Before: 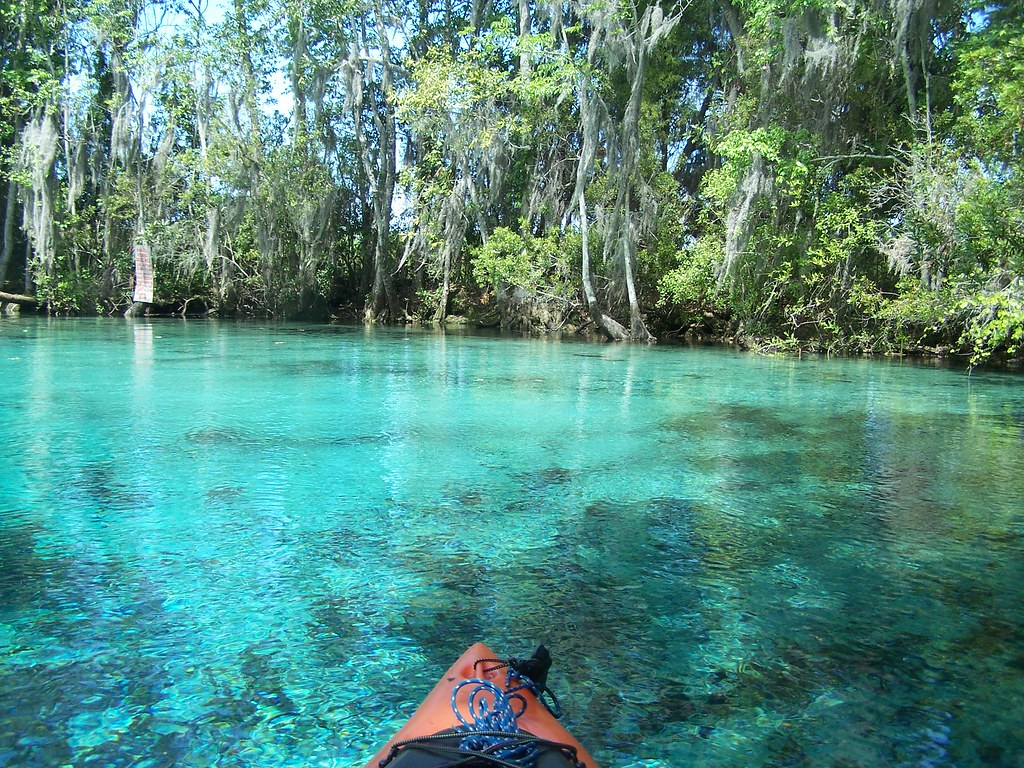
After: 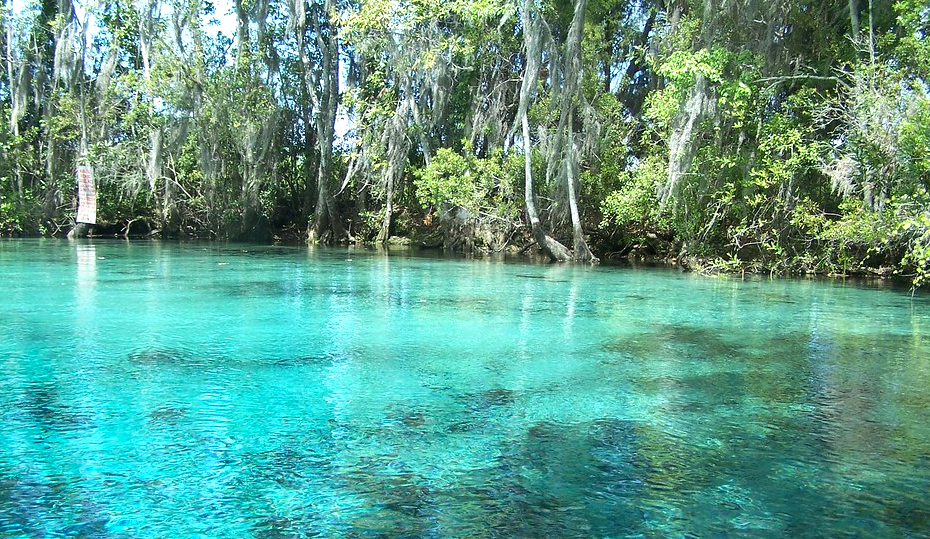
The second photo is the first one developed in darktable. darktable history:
crop: left 5.596%, top 10.314%, right 3.534%, bottom 19.395%
shadows and highlights: soften with gaussian
exposure: exposure 0.3 EV, compensate highlight preservation false
